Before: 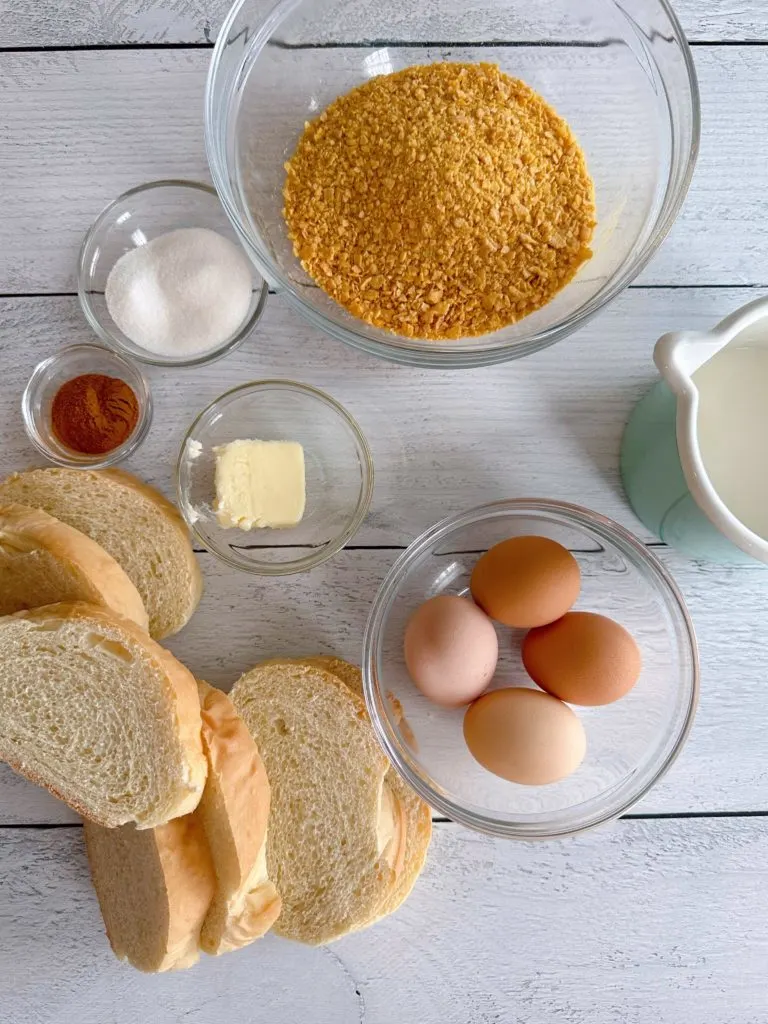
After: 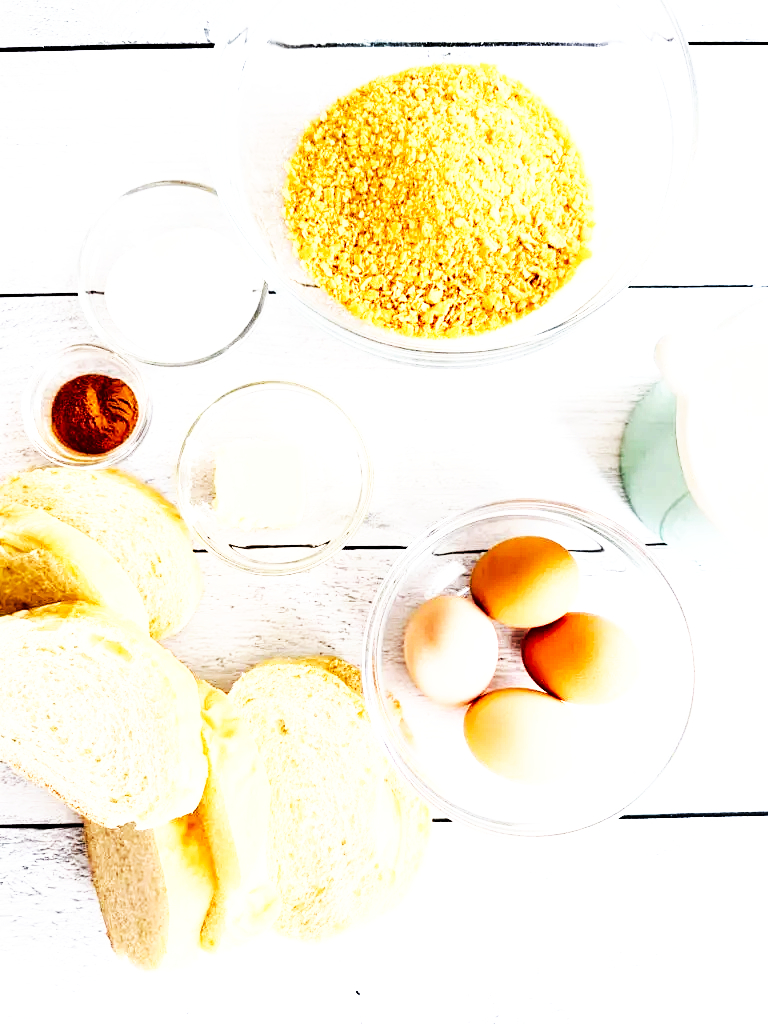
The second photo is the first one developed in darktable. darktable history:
local contrast: highlights 100%, shadows 100%, detail 120%, midtone range 0.2
rgb curve: curves: ch0 [(0, 0) (0.21, 0.15) (0.24, 0.21) (0.5, 0.75) (0.75, 0.96) (0.89, 0.99) (1, 1)]; ch1 [(0, 0.02) (0.21, 0.13) (0.25, 0.2) (0.5, 0.67) (0.75, 0.9) (0.89, 0.97) (1, 1)]; ch2 [(0, 0.02) (0.21, 0.13) (0.25, 0.2) (0.5, 0.67) (0.75, 0.9) (0.89, 0.97) (1, 1)], compensate middle gray true
base curve: curves: ch0 [(0, 0) (0.007, 0.004) (0.027, 0.03) (0.046, 0.07) (0.207, 0.54) (0.442, 0.872) (0.673, 0.972) (1, 1)], preserve colors none
